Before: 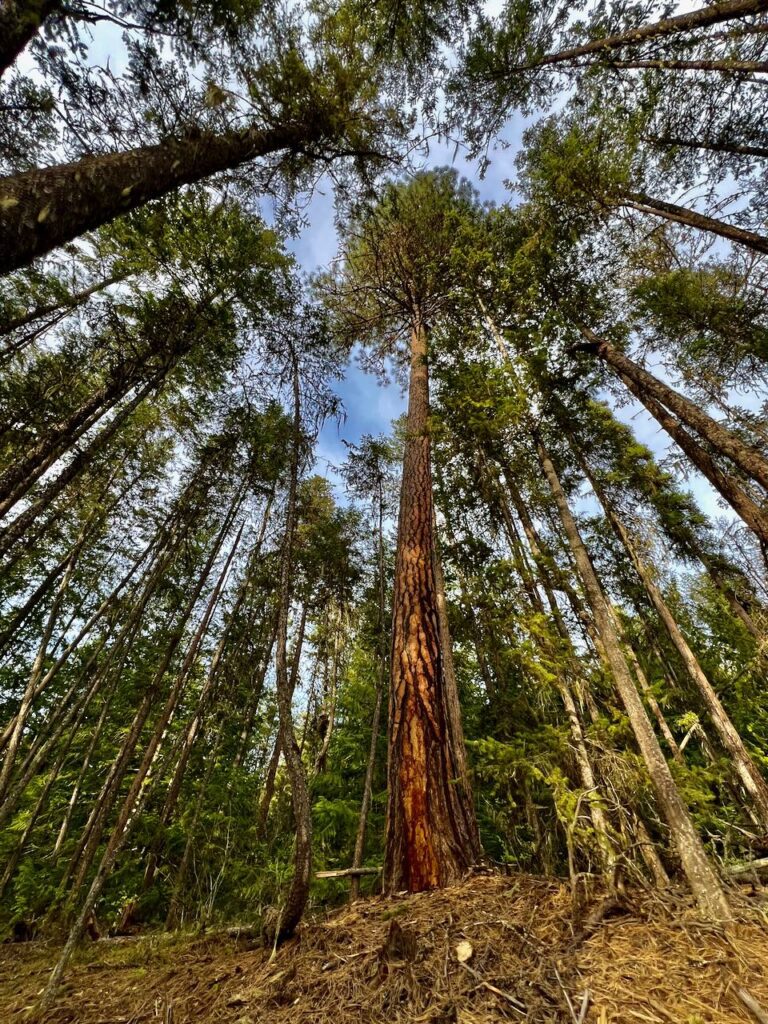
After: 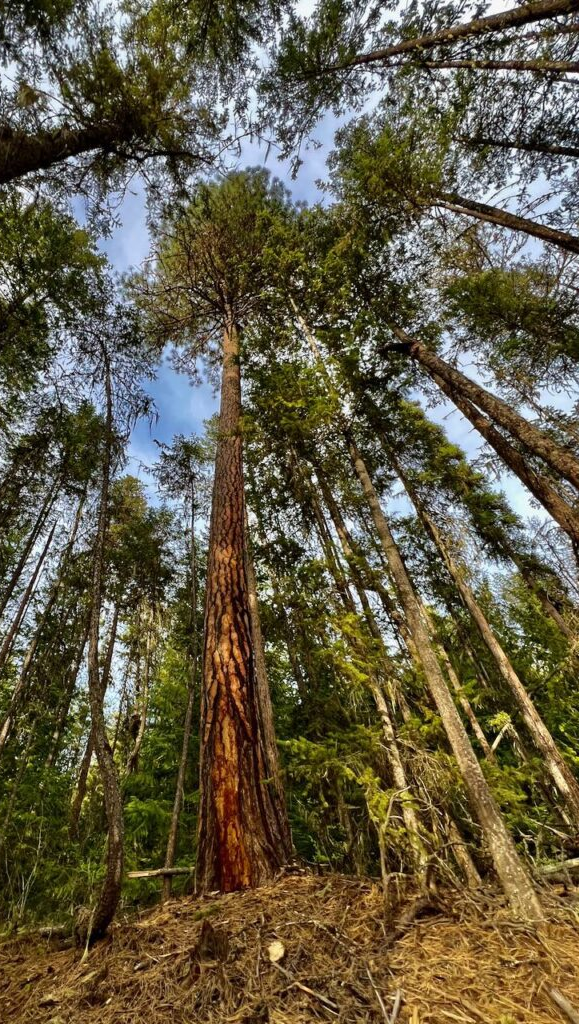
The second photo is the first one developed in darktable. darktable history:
crop and rotate: left 24.552%
